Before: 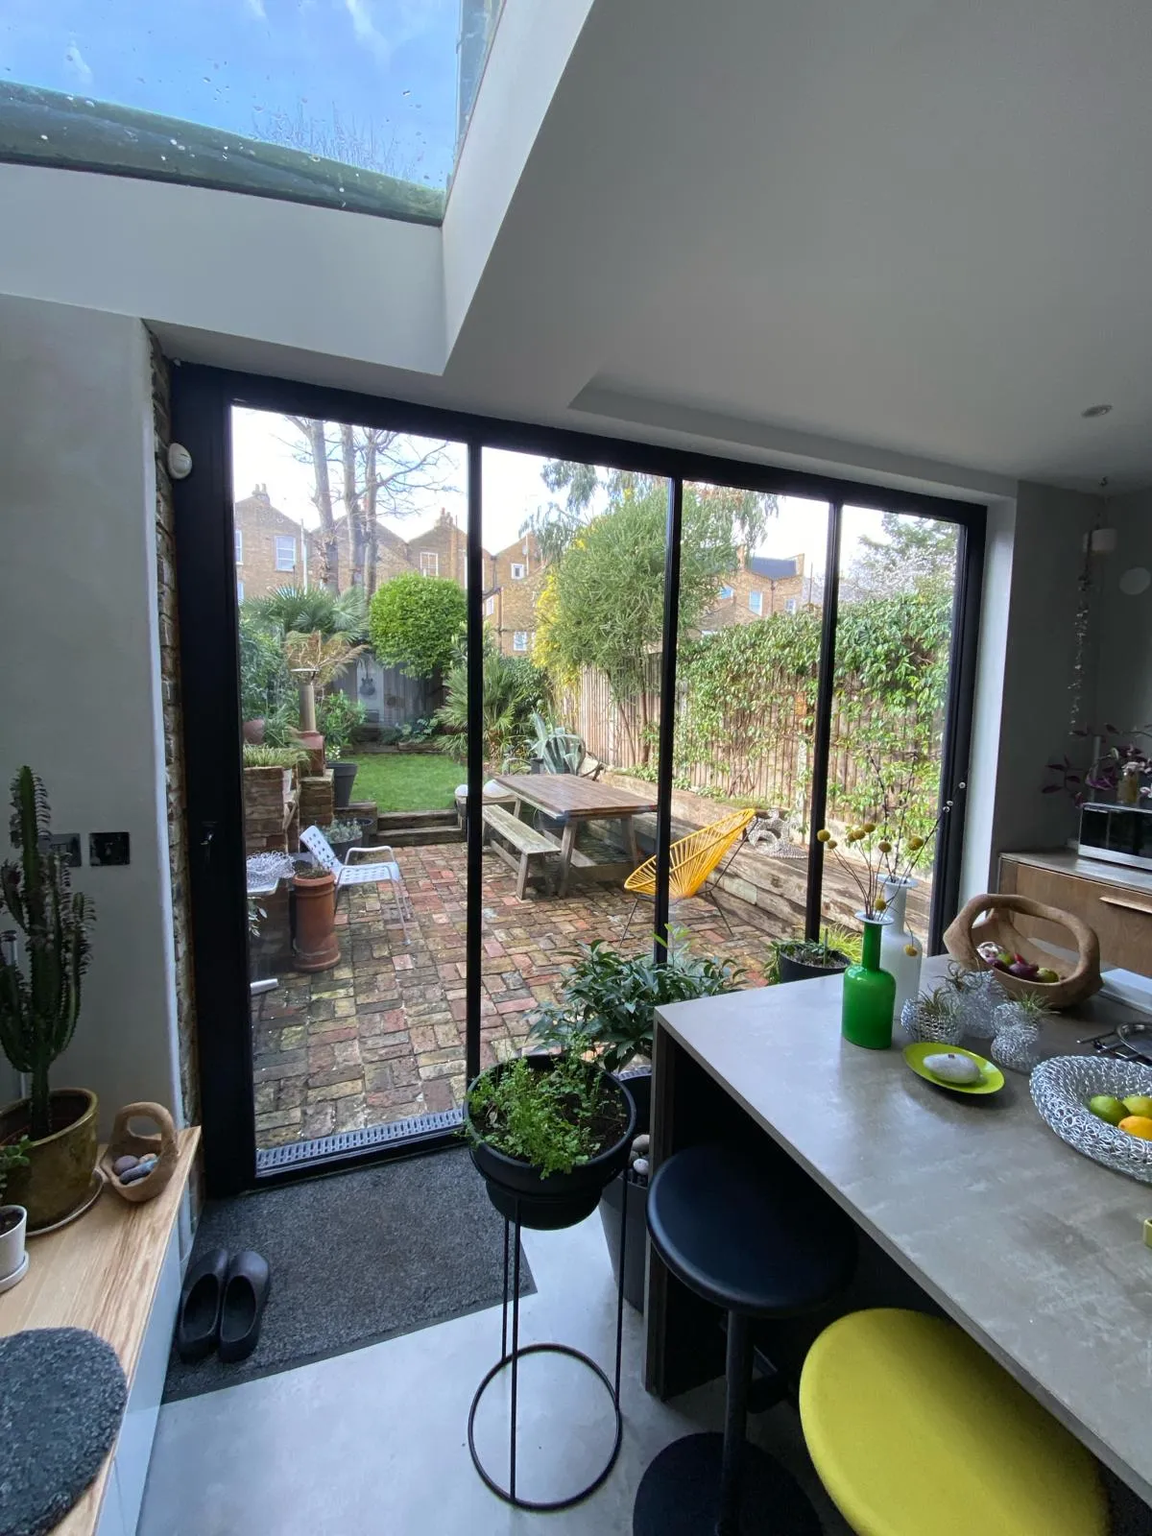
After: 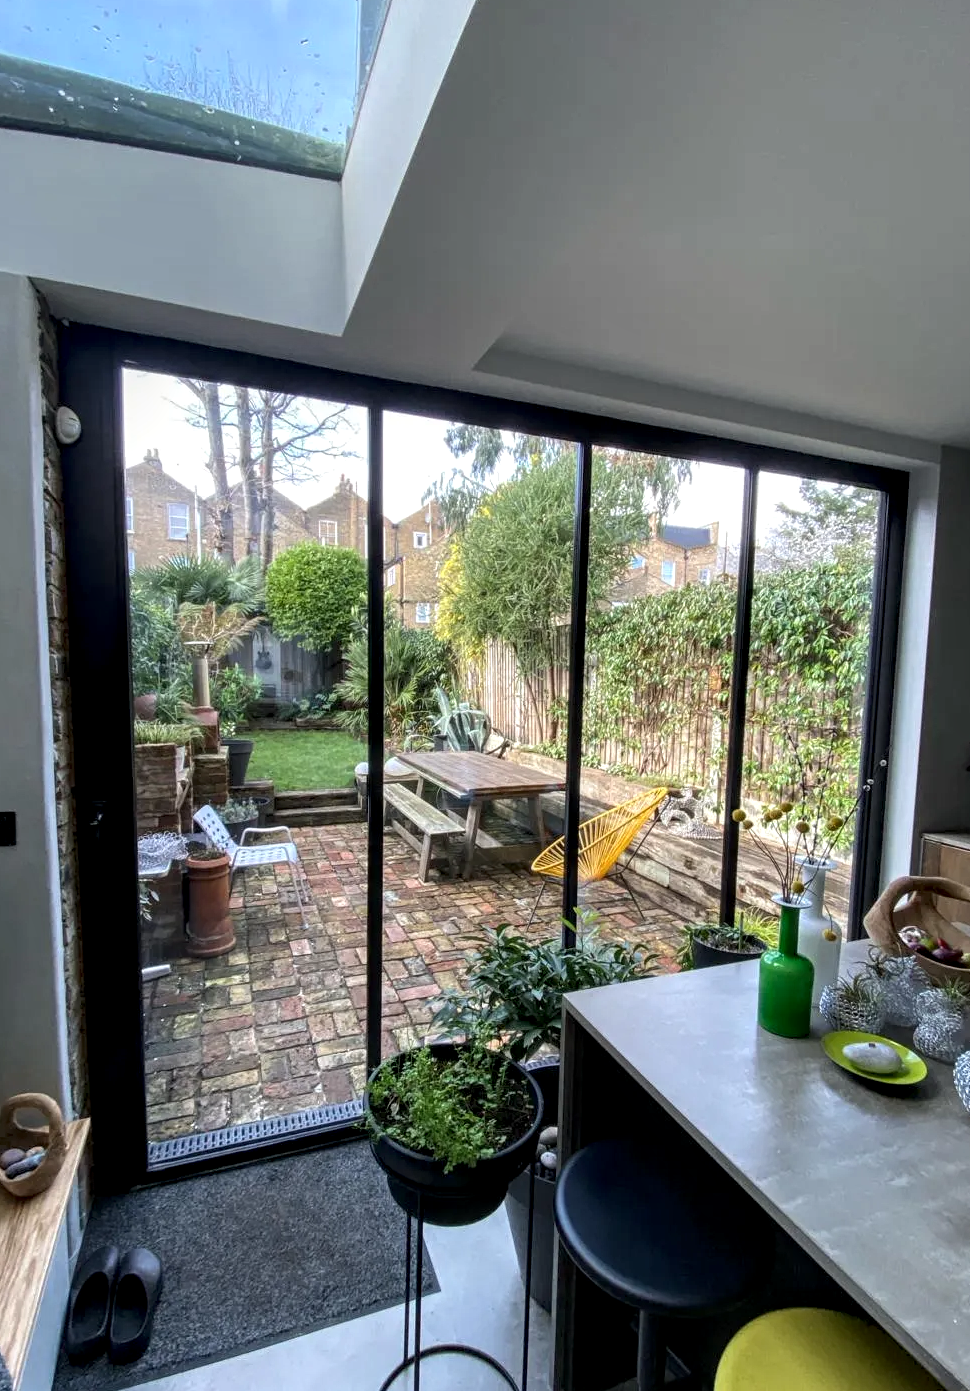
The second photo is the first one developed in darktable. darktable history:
crop: left 9.929%, top 3.475%, right 9.188%, bottom 9.529%
local contrast: highlights 59%, detail 145%
